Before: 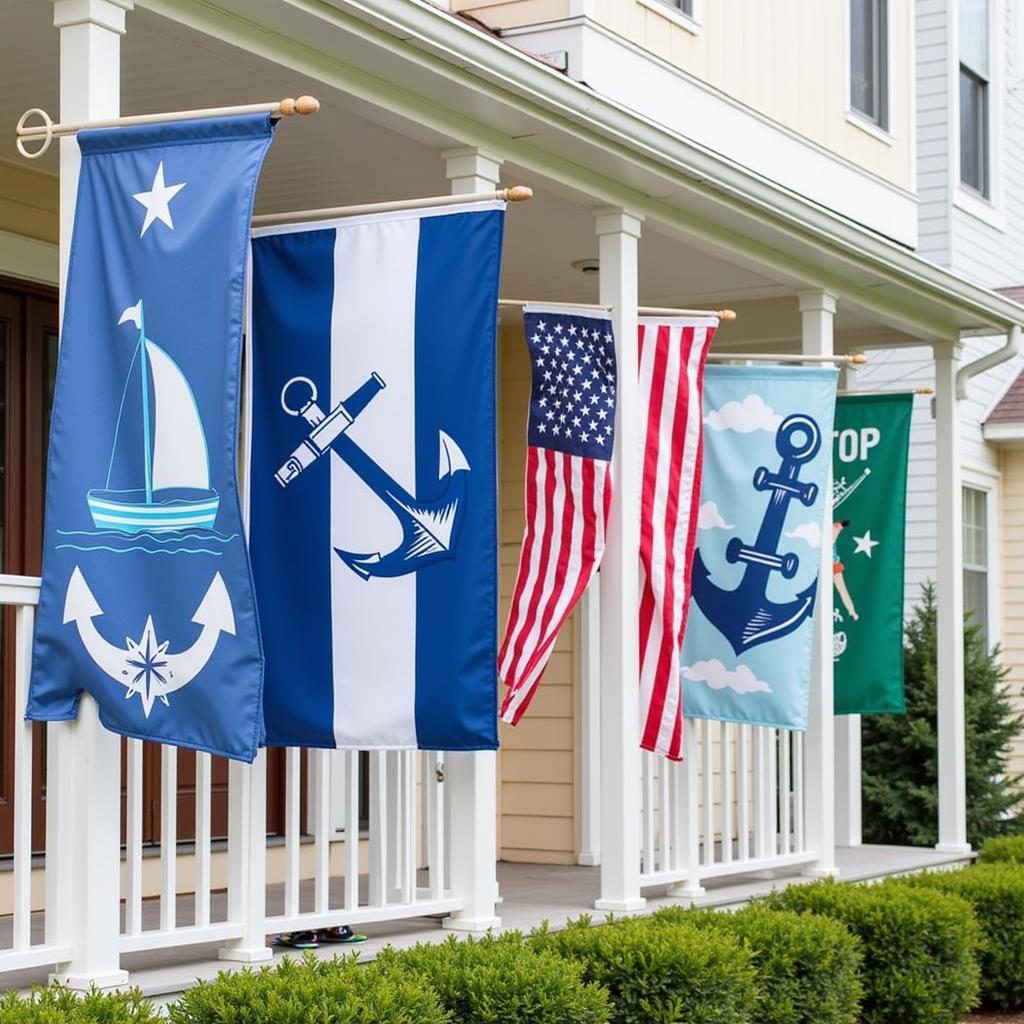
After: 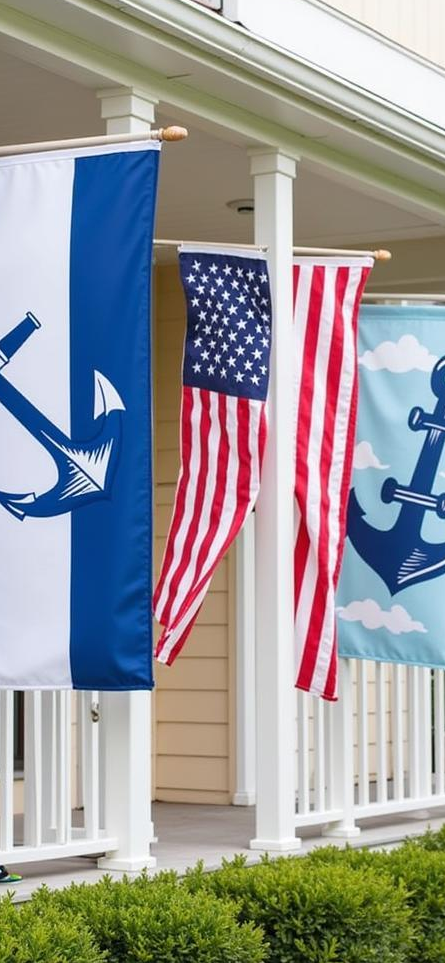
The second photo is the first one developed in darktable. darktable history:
crop: left 33.737%, top 5.932%, right 22.786%
